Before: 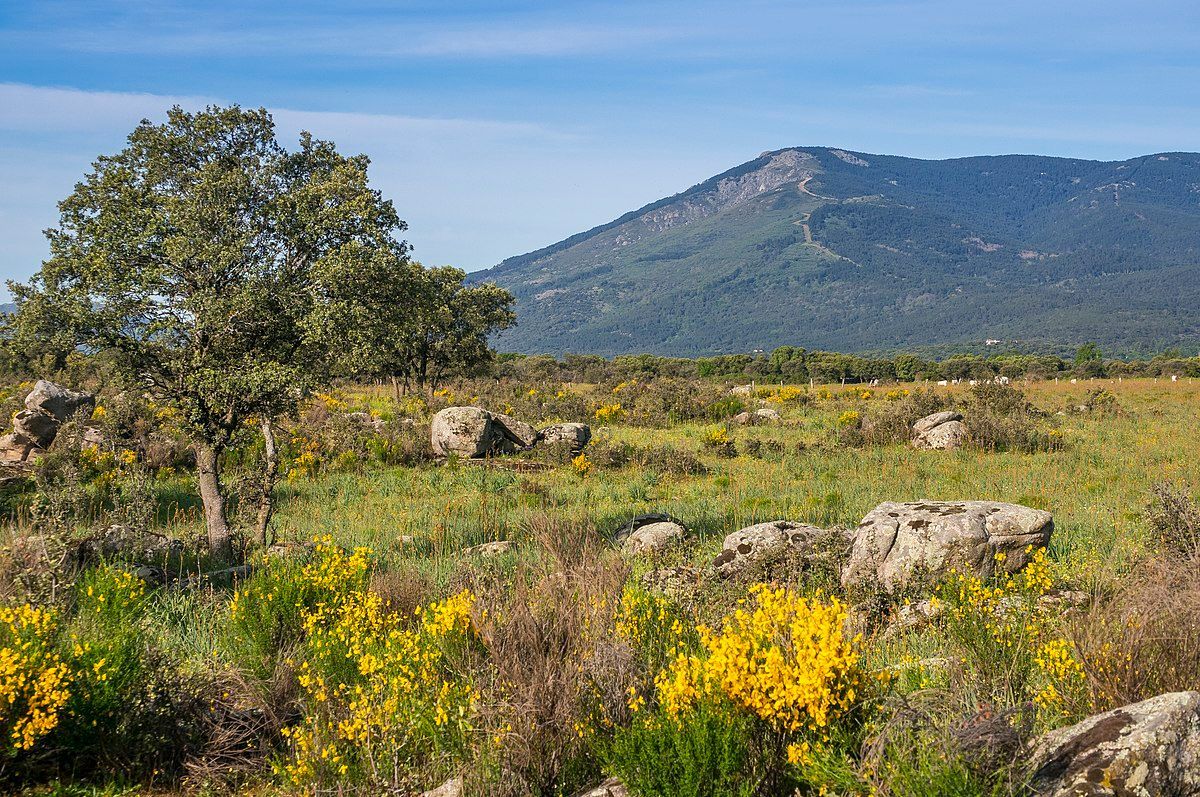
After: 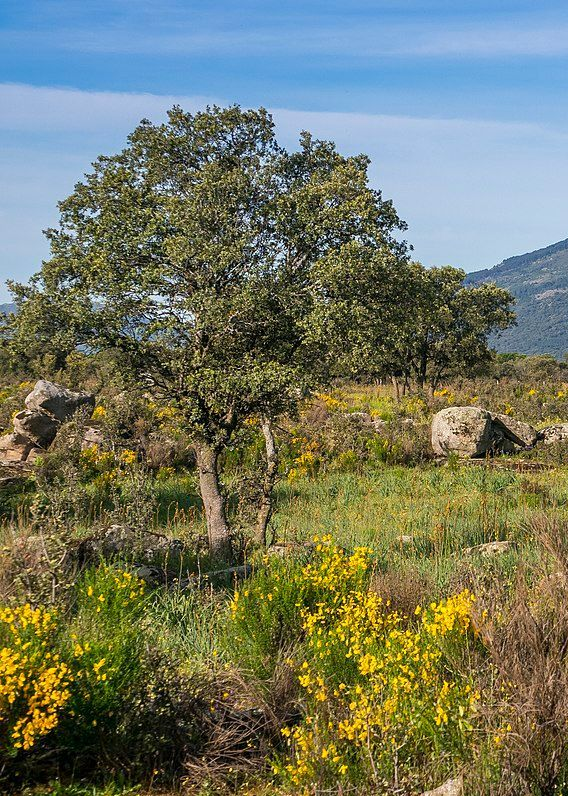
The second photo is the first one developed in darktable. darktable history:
crop and rotate: left 0.01%, top 0%, right 52.655%
